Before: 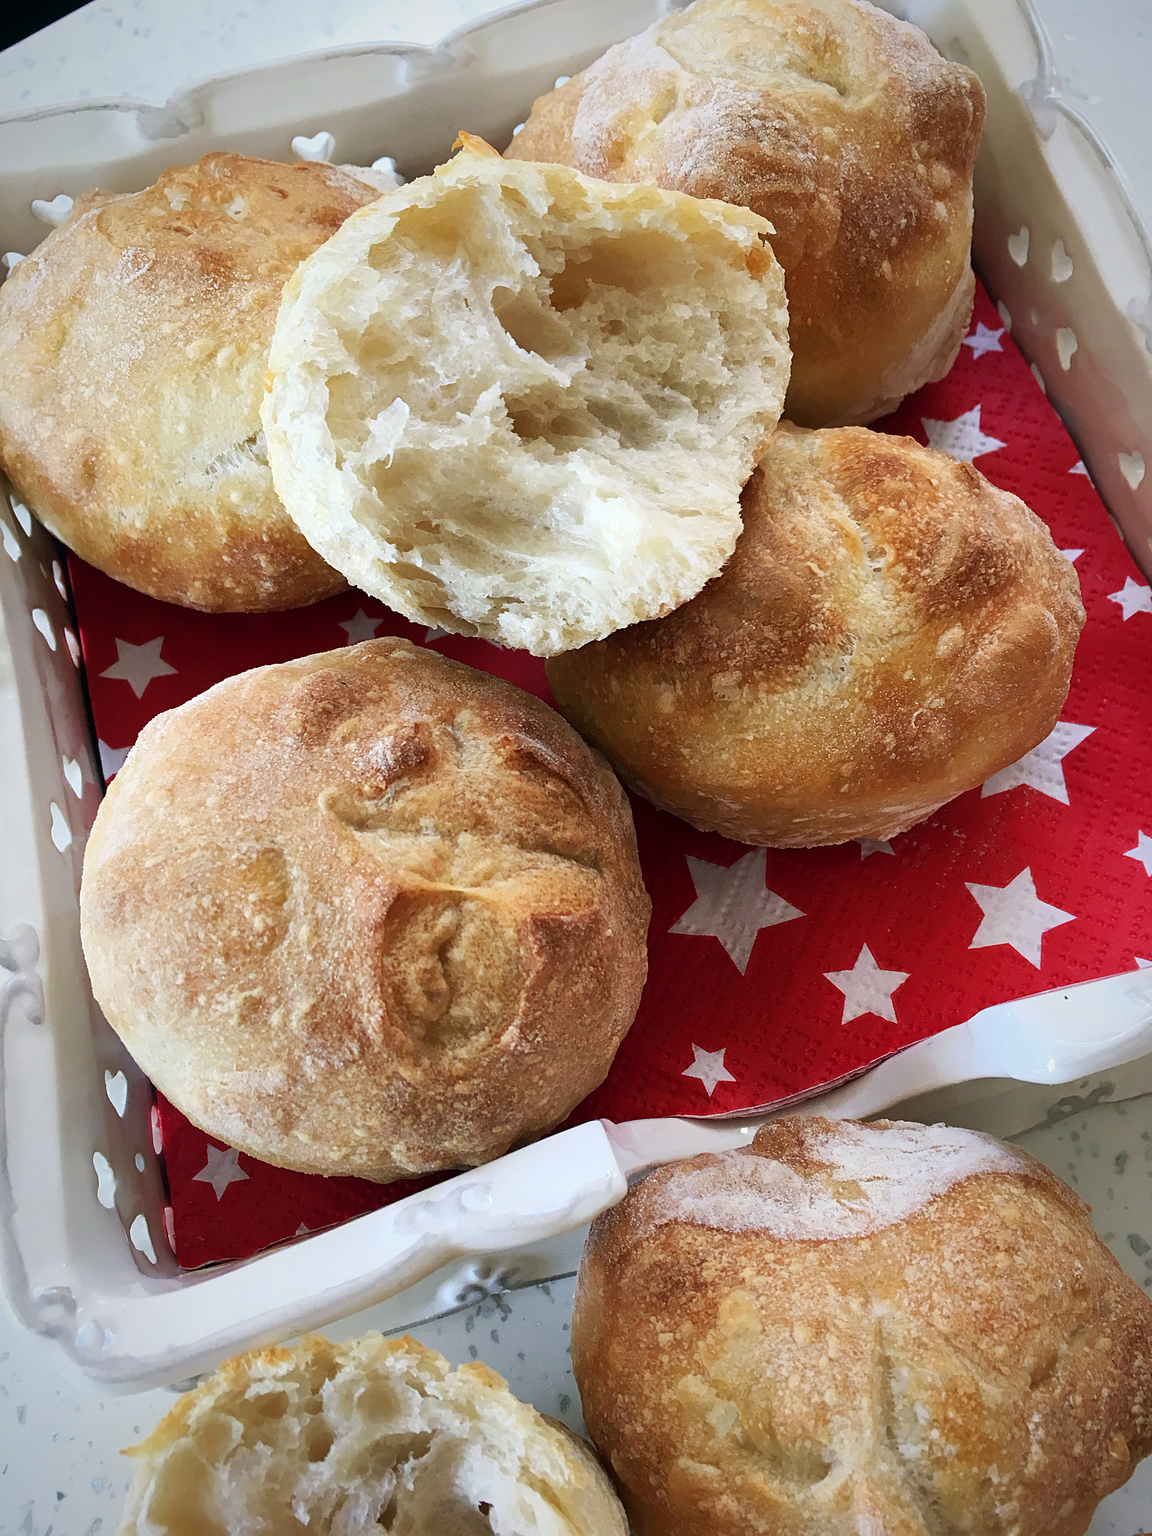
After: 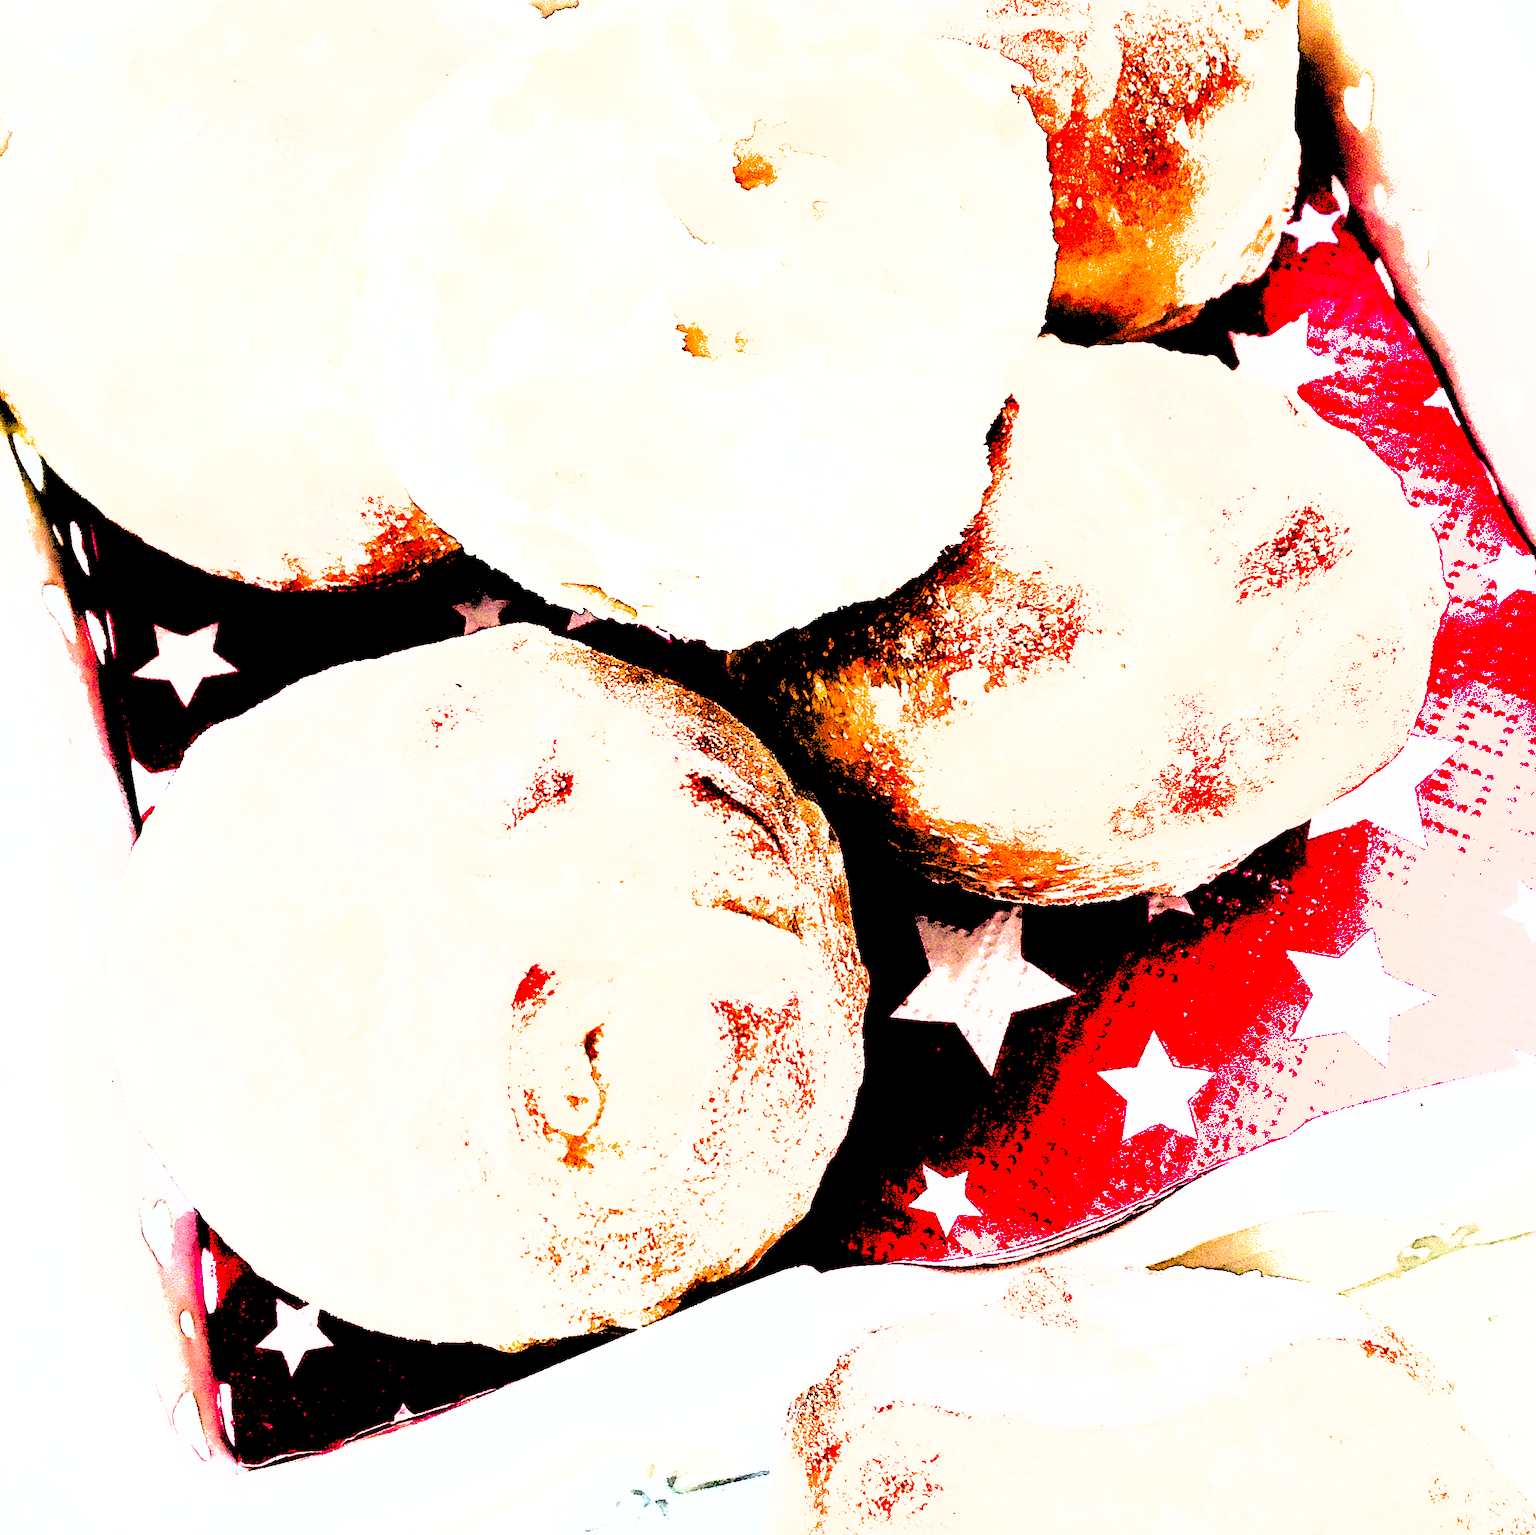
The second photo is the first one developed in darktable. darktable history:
crop: top 11.046%, bottom 13.958%
shadows and highlights: shadows 25.42, highlights -71.4
tone curve: curves: ch0 [(0, 0) (0.003, 0.01) (0.011, 0.011) (0.025, 0.008) (0.044, 0.007) (0.069, 0.006) (0.1, 0.005) (0.136, 0.015) (0.177, 0.094) (0.224, 0.241) (0.277, 0.369) (0.335, 0.5) (0.399, 0.648) (0.468, 0.811) (0.543, 0.975) (0.623, 0.989) (0.709, 0.989) (0.801, 0.99) (0.898, 0.99) (1, 1)], color space Lab, independent channels, preserve colors none
levels: levels [0.246, 0.256, 0.506]
